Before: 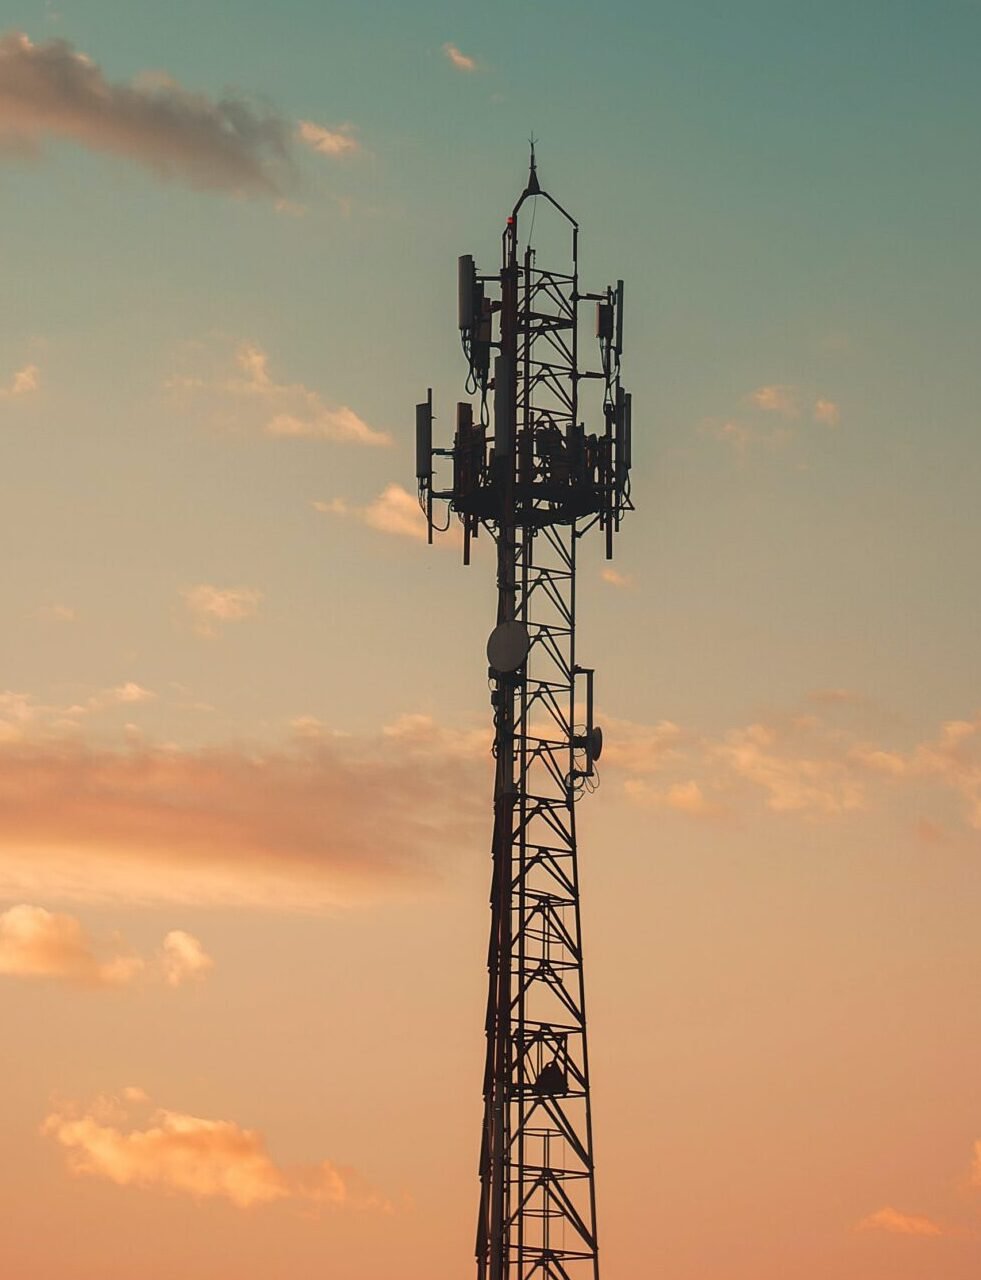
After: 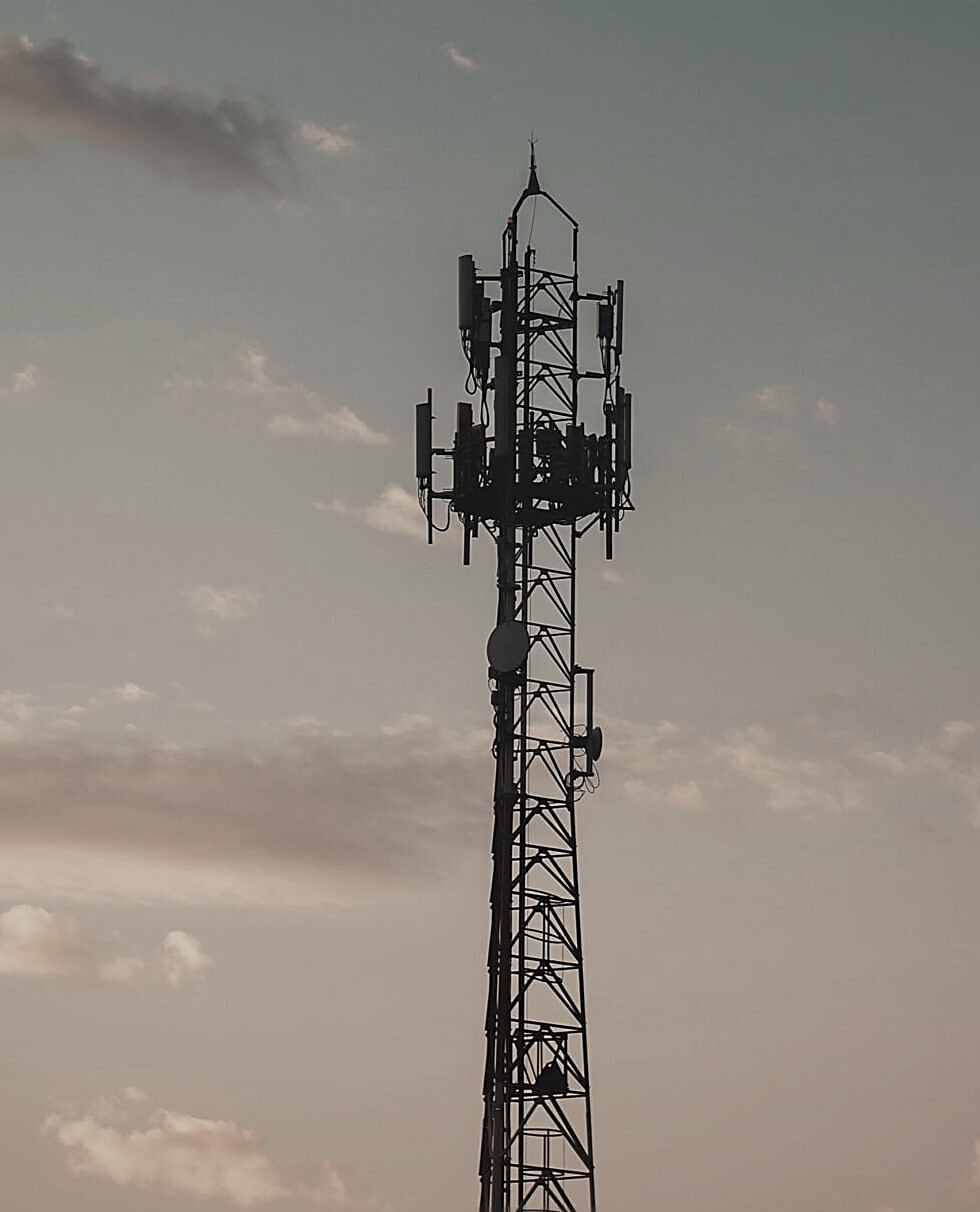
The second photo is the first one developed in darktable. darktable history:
color correction: highlights b* -0.03, saturation 0.282
sharpen: on, module defaults
exposure: exposure -0.378 EV, compensate highlight preservation false
crop and rotate: top 0.007%, bottom 5.292%
